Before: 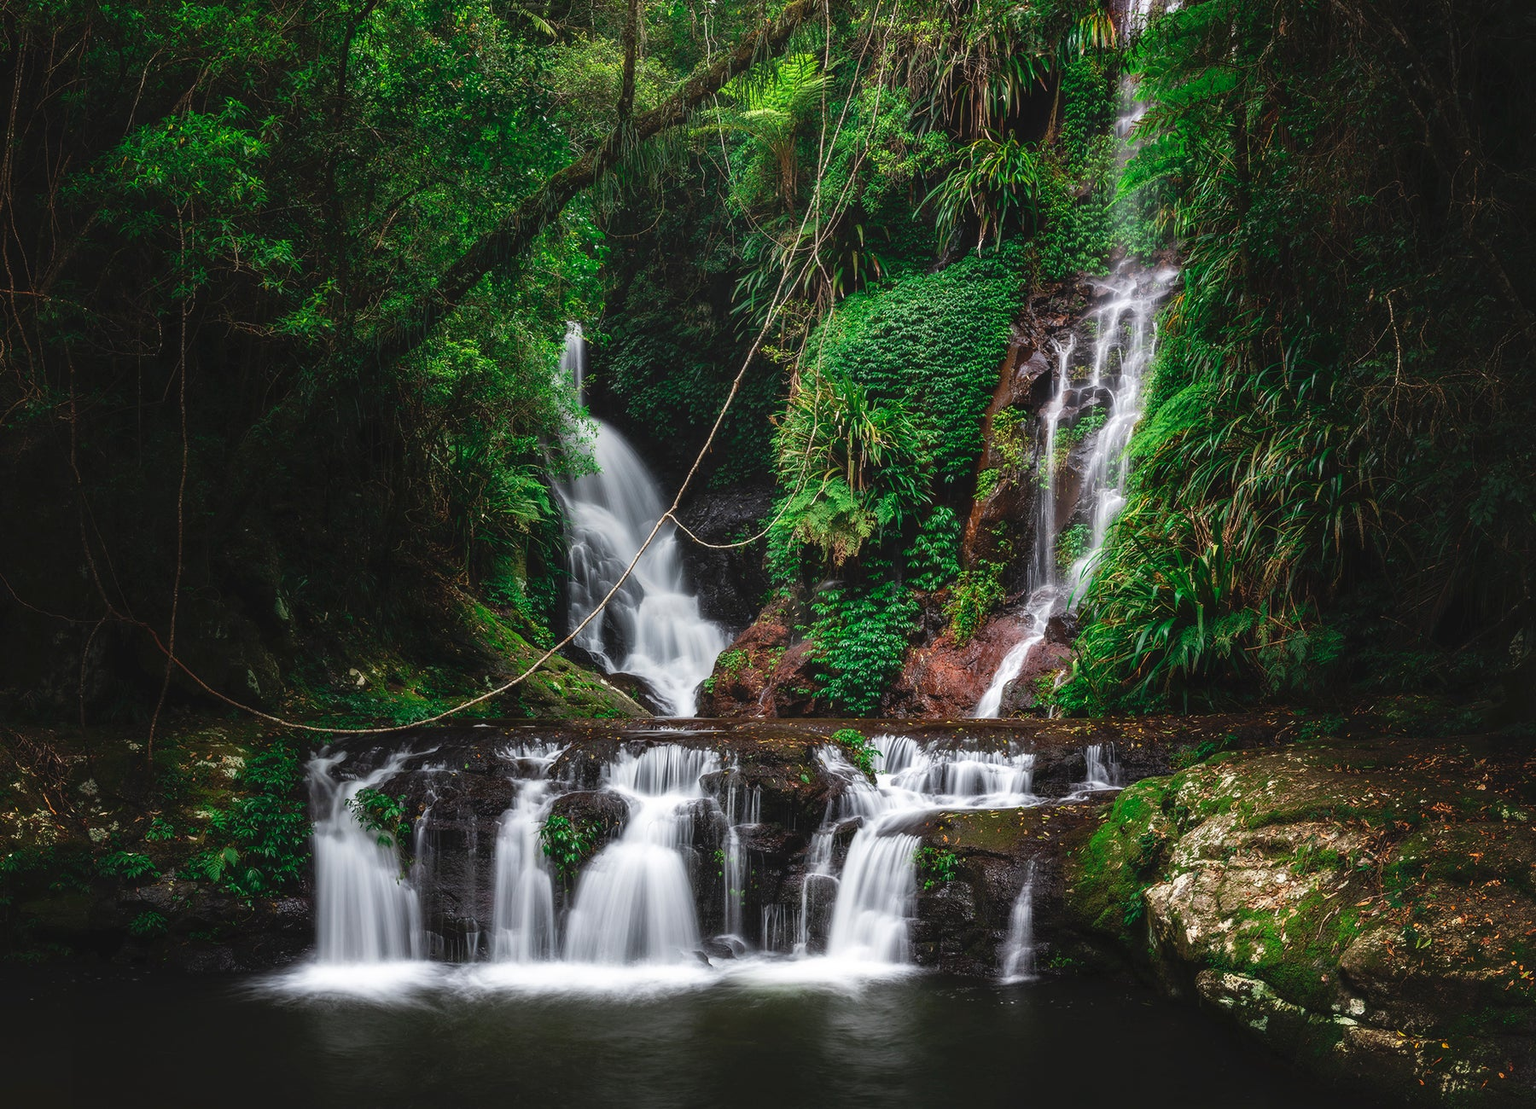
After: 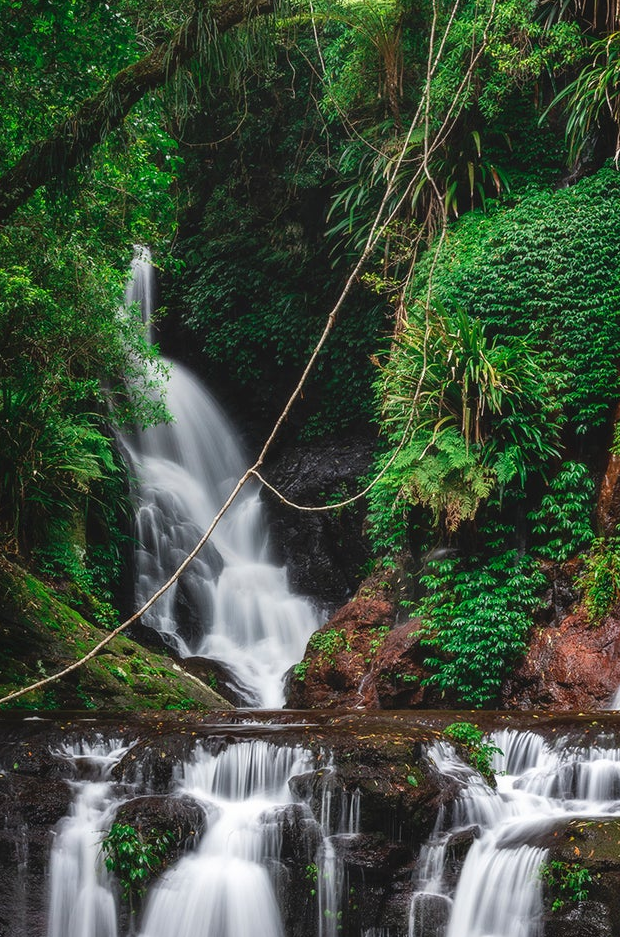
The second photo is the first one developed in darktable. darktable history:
crop and rotate: left 29.53%, top 10.159%, right 35.987%, bottom 17.708%
